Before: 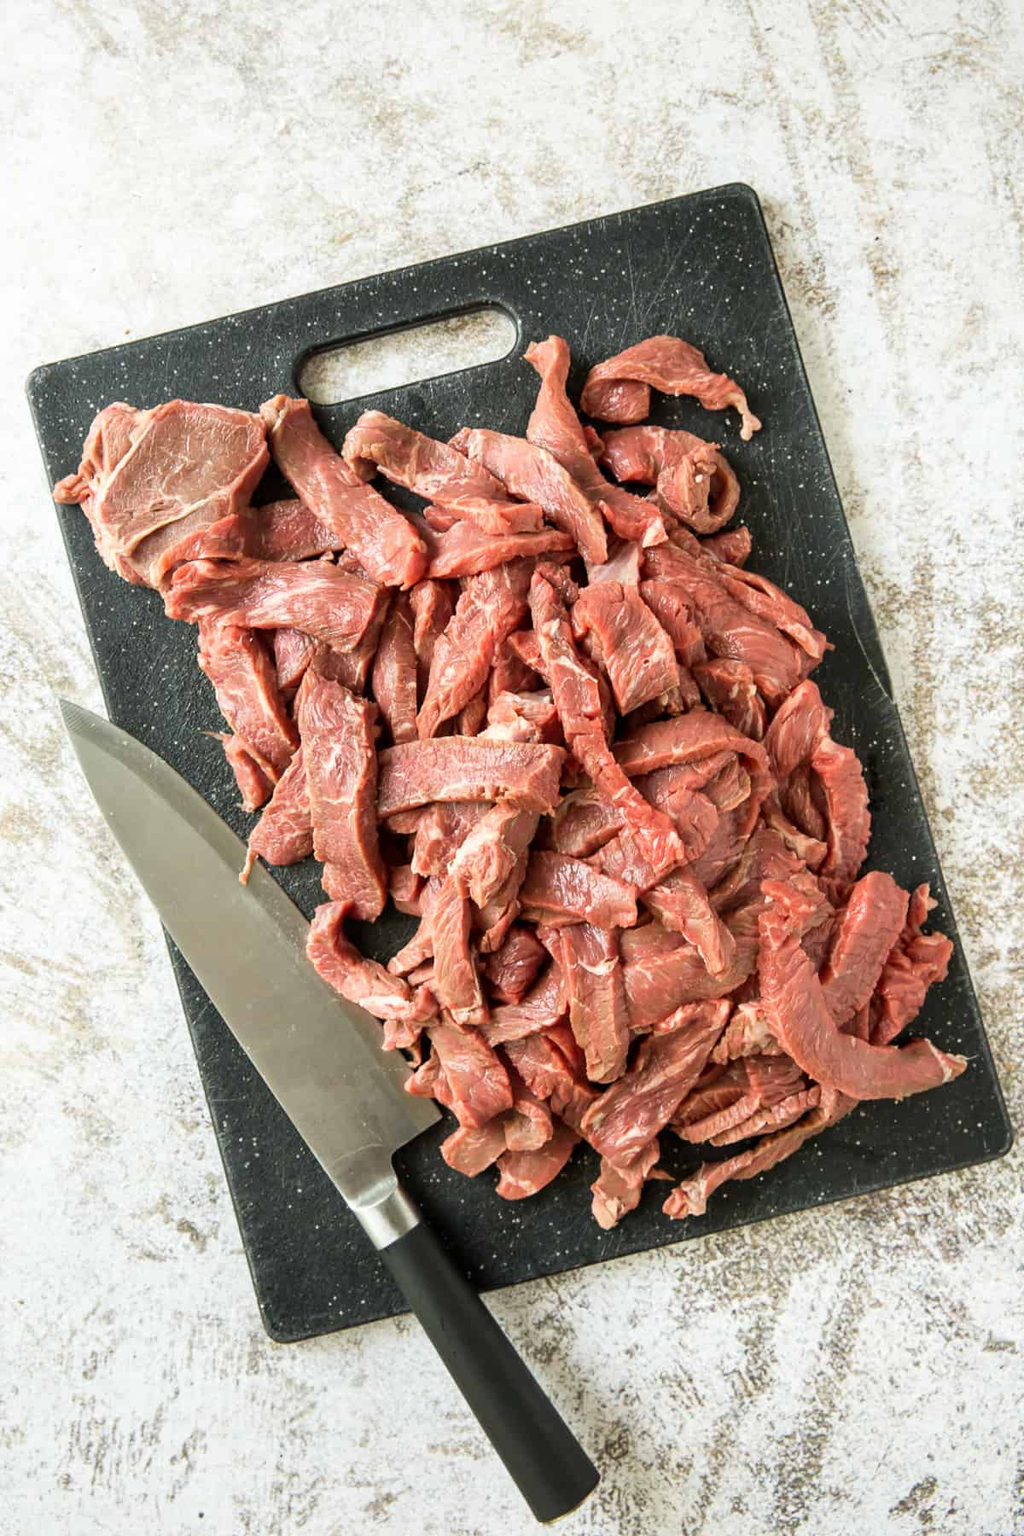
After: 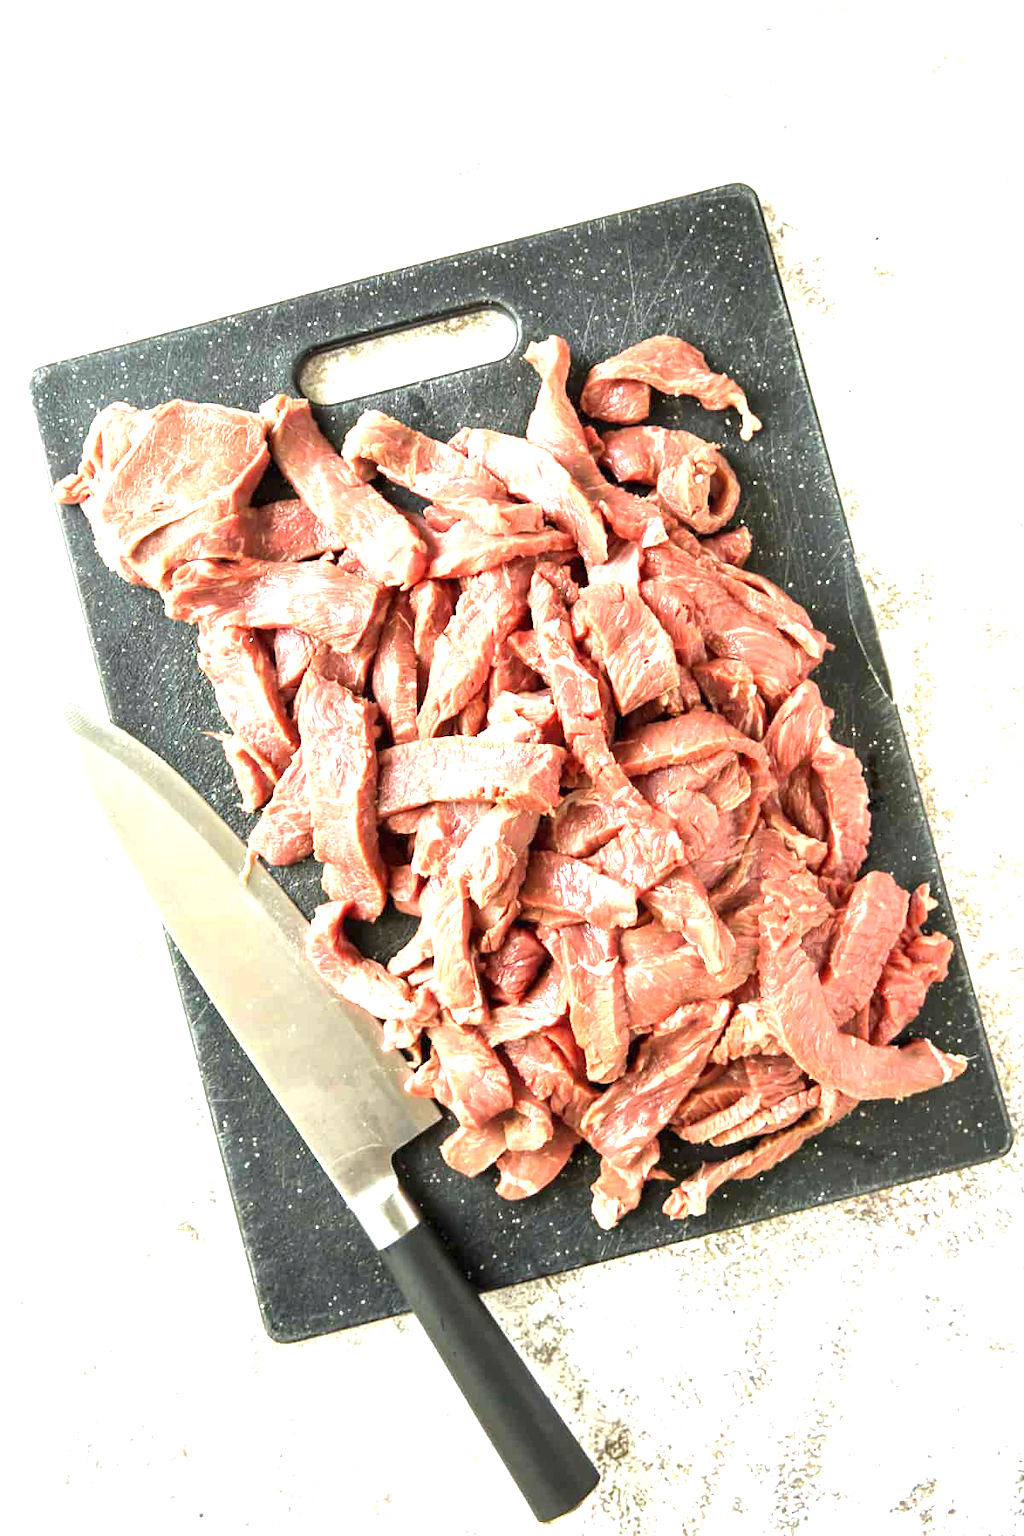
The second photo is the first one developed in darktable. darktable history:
exposure: black level correction 0, exposure 1.468 EV, compensate exposure bias true, compensate highlight preservation false
